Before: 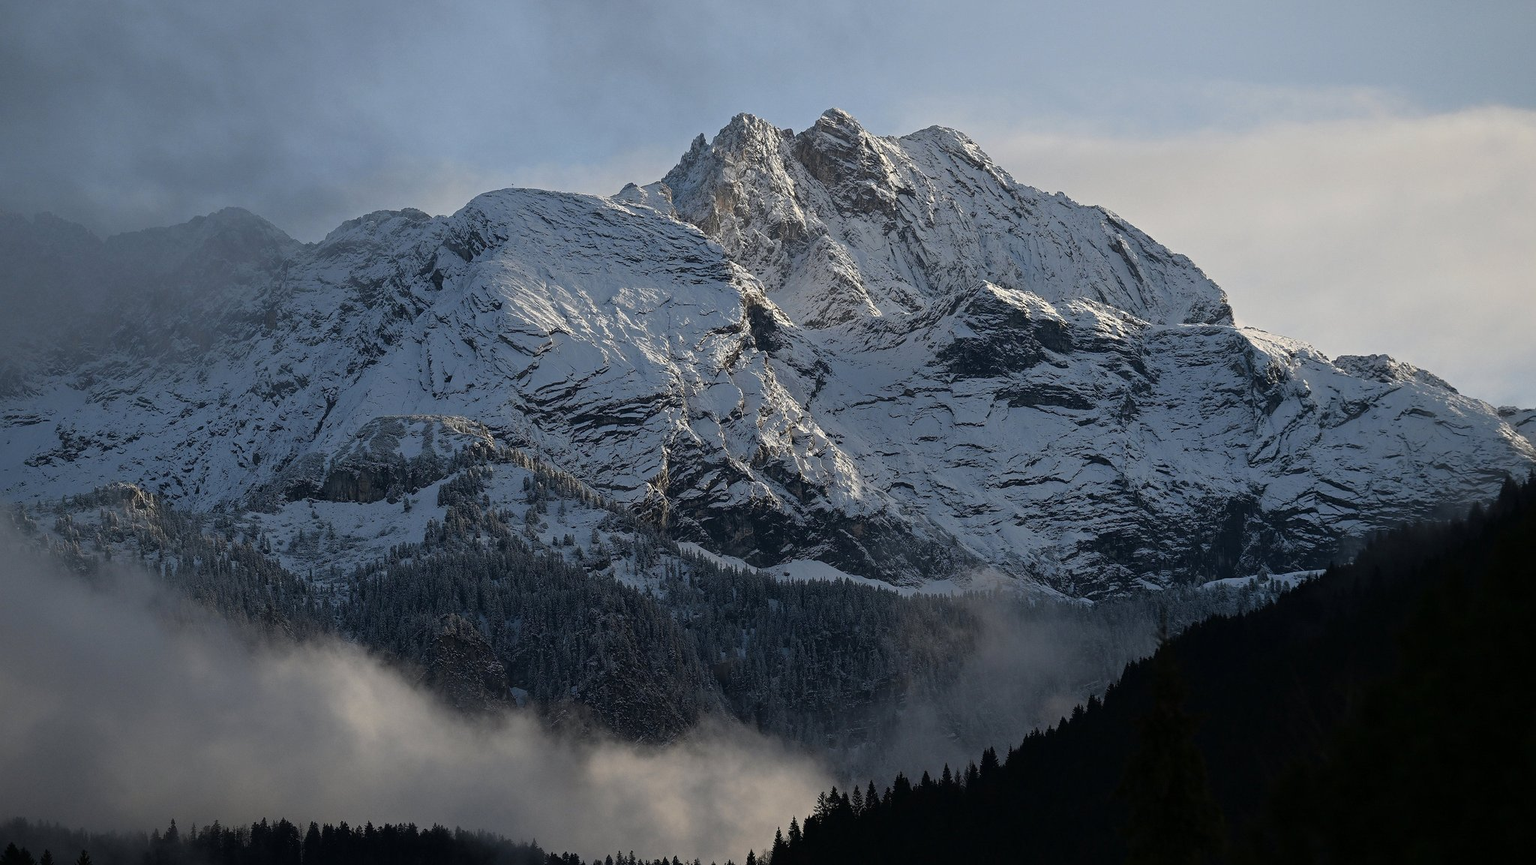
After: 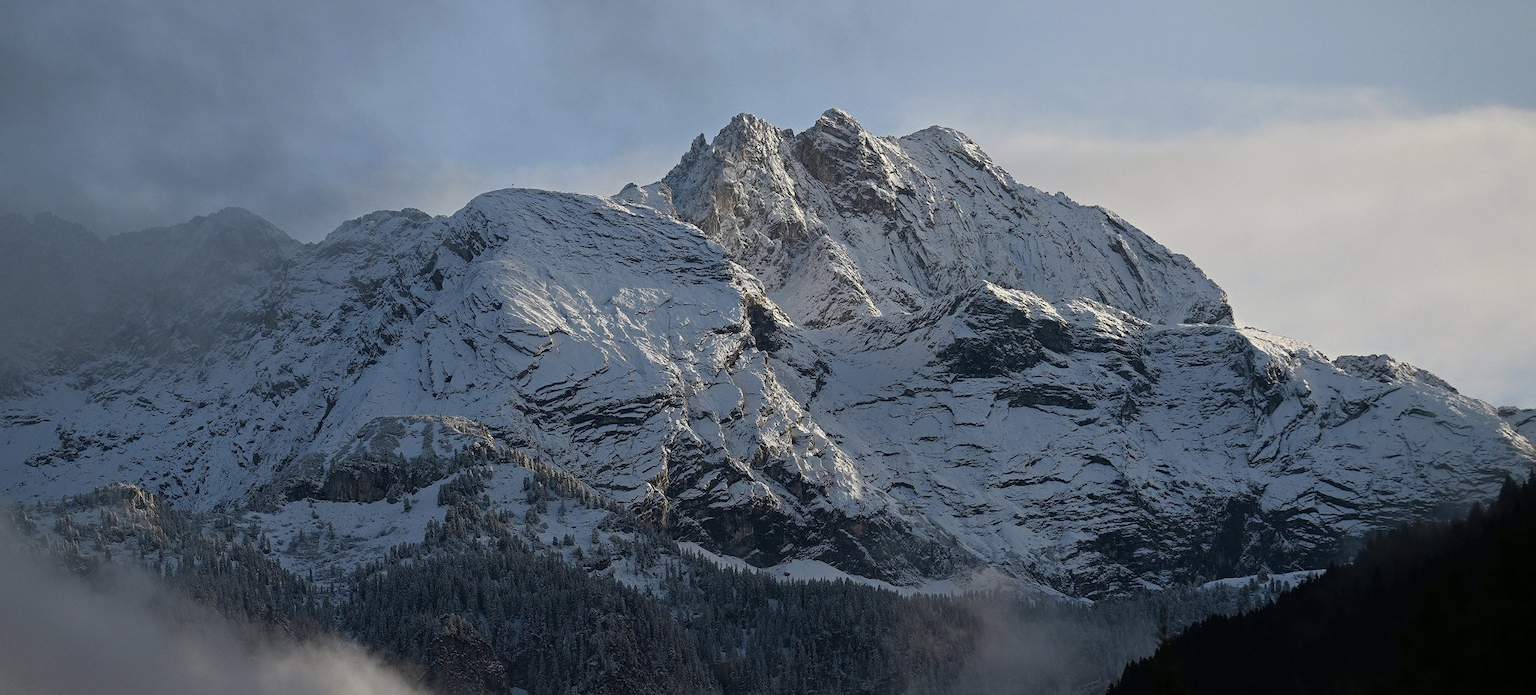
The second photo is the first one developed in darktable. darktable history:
crop: bottom 19.592%
